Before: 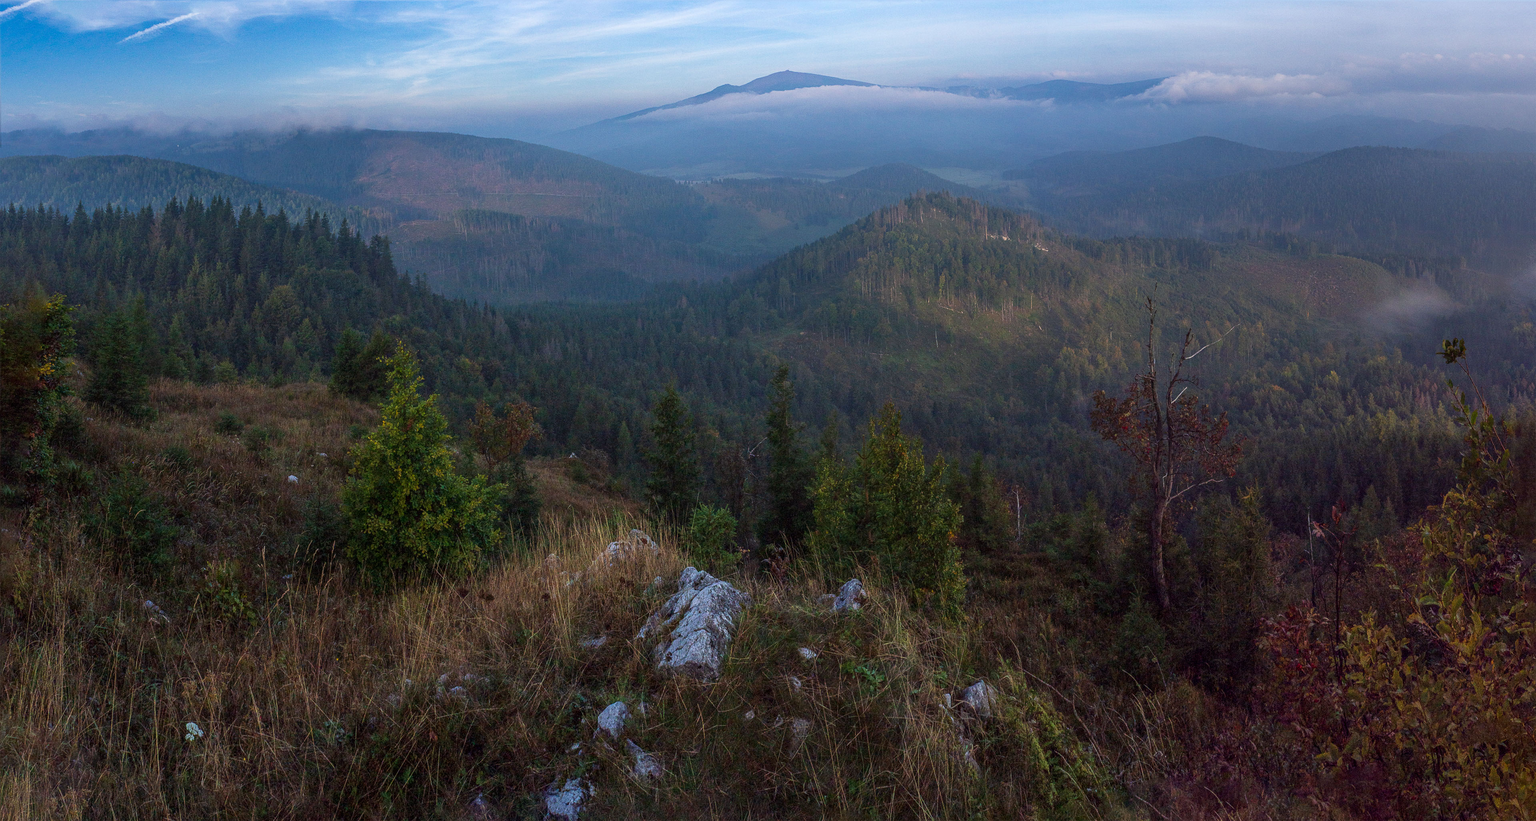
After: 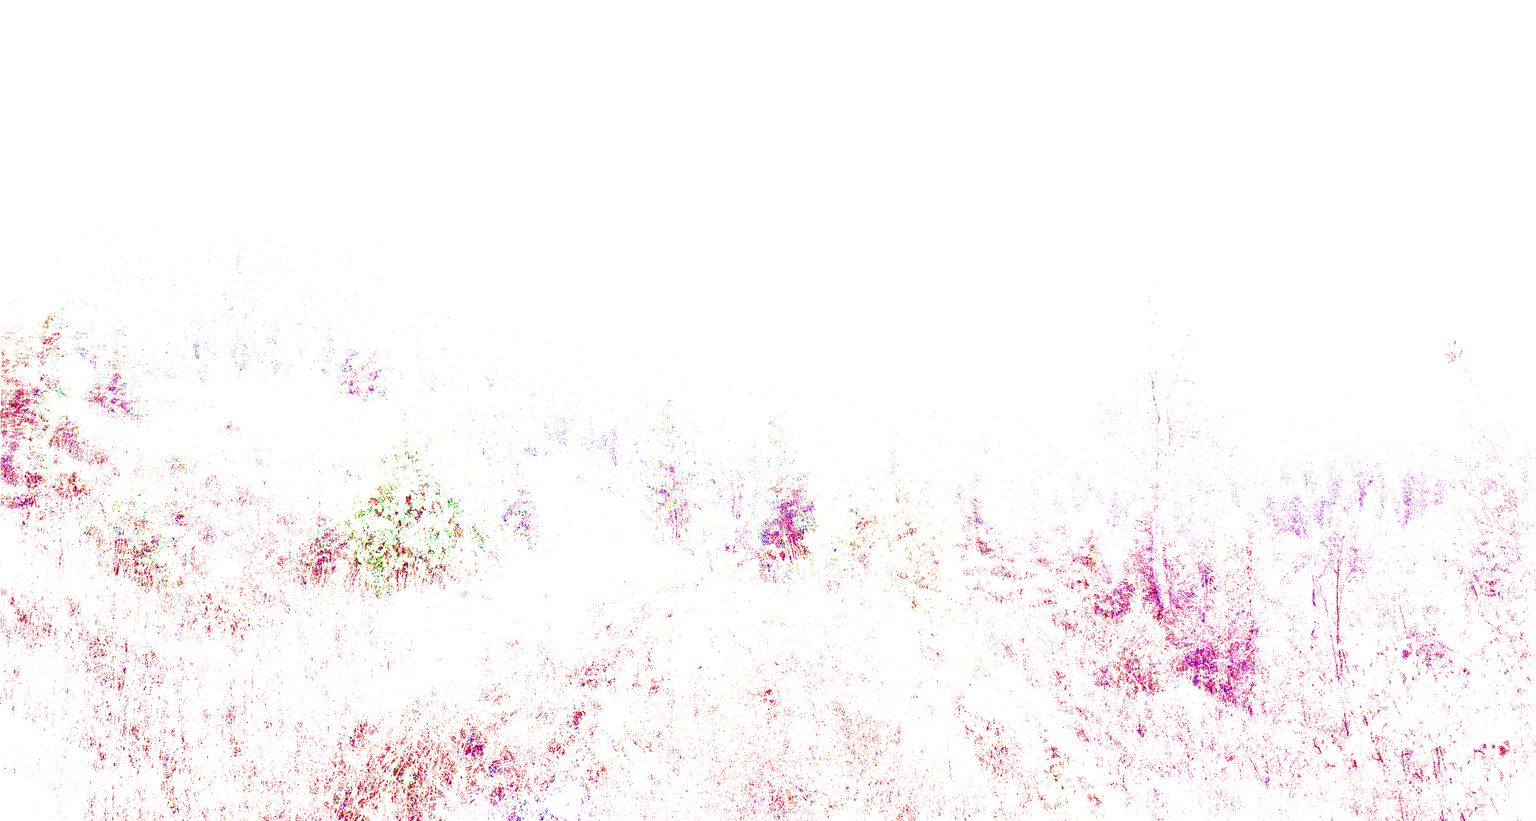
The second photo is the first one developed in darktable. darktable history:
white balance: red 2.229, blue 1.46
highlight reconstruction: iterations 1, diameter of reconstruction 64 px
haze removal: compatibility mode true, adaptive false
exposure: black level correction 0, exposure 1.388 EV, compensate exposure bias true, compensate highlight preservation false
color calibration: x 0.372, y 0.386, temperature 4283.97 K
color balance rgb: linear chroma grading › global chroma 42%, perceptual saturation grading › global saturation 42%, global vibrance 33%
filmic rgb: black relative exposure -11.35 EV, white relative exposure 3.22 EV, hardness 6.76, color science v6 (2022)
local contrast: detail 150%
velvia: strength 27%
